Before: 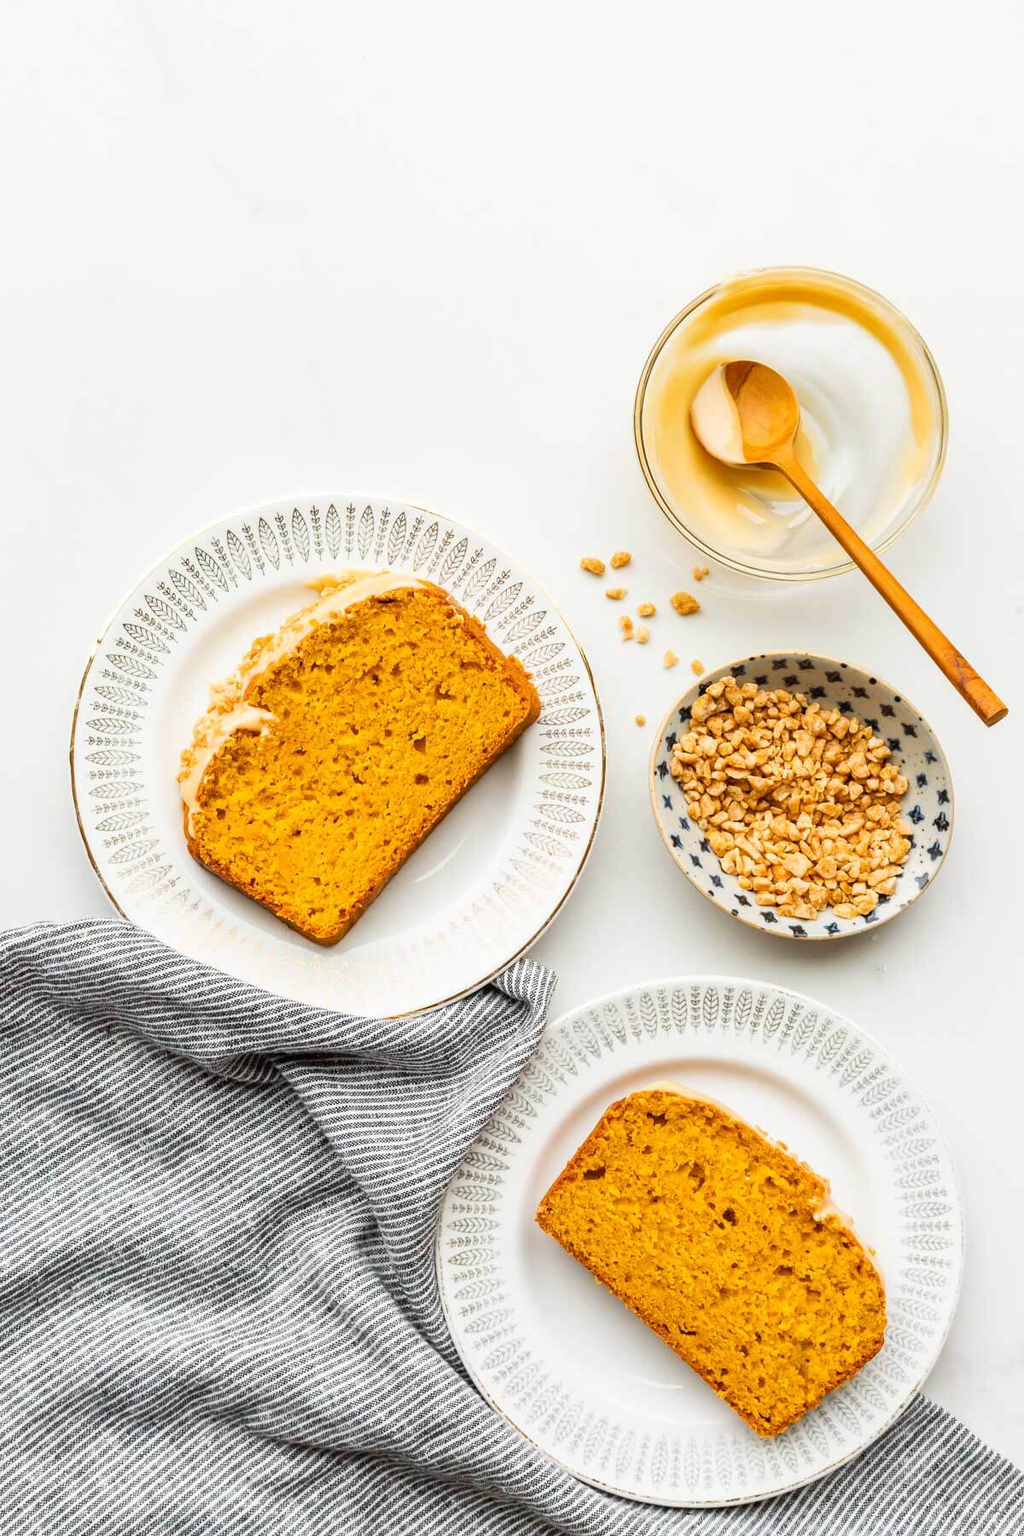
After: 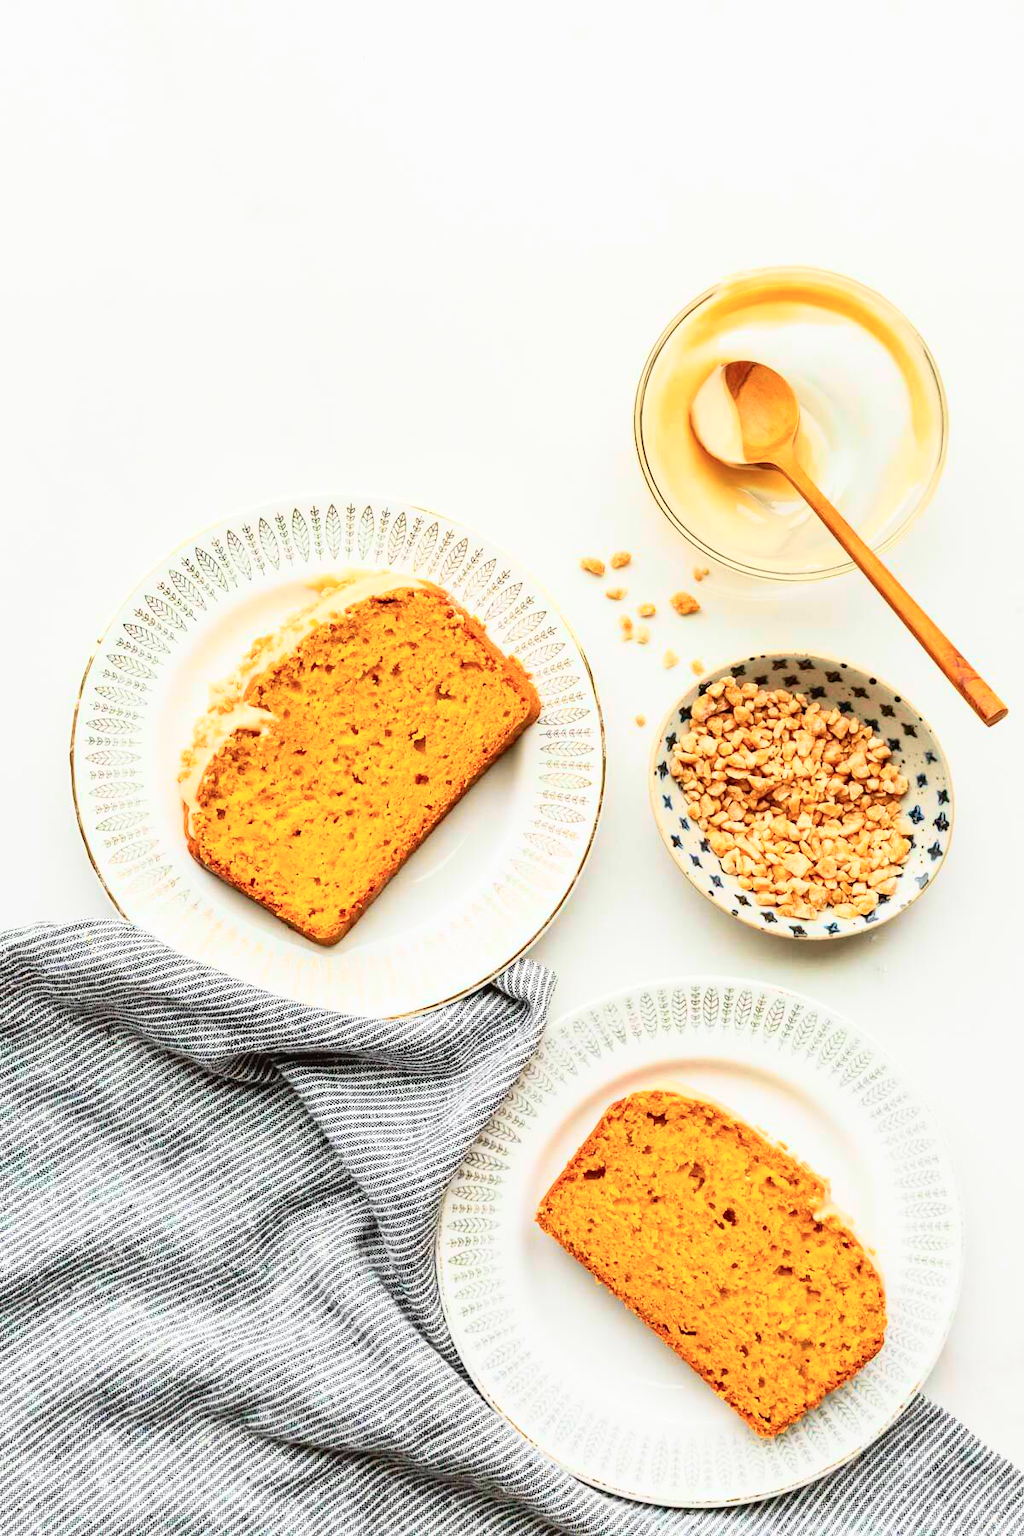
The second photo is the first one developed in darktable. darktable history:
tone curve: curves: ch0 [(0, 0.024) (0.049, 0.038) (0.176, 0.162) (0.311, 0.337) (0.416, 0.471) (0.565, 0.658) (0.817, 0.911) (1, 1)]; ch1 [(0, 0) (0.351, 0.347) (0.446, 0.42) (0.481, 0.463) (0.504, 0.504) (0.522, 0.521) (0.546, 0.563) (0.622, 0.664) (0.728, 0.786) (1, 1)]; ch2 [(0, 0) (0.327, 0.324) (0.427, 0.413) (0.458, 0.444) (0.502, 0.504) (0.526, 0.539) (0.547, 0.581) (0.601, 0.61) (0.76, 0.765) (1, 1)], color space Lab, independent channels, preserve colors none
